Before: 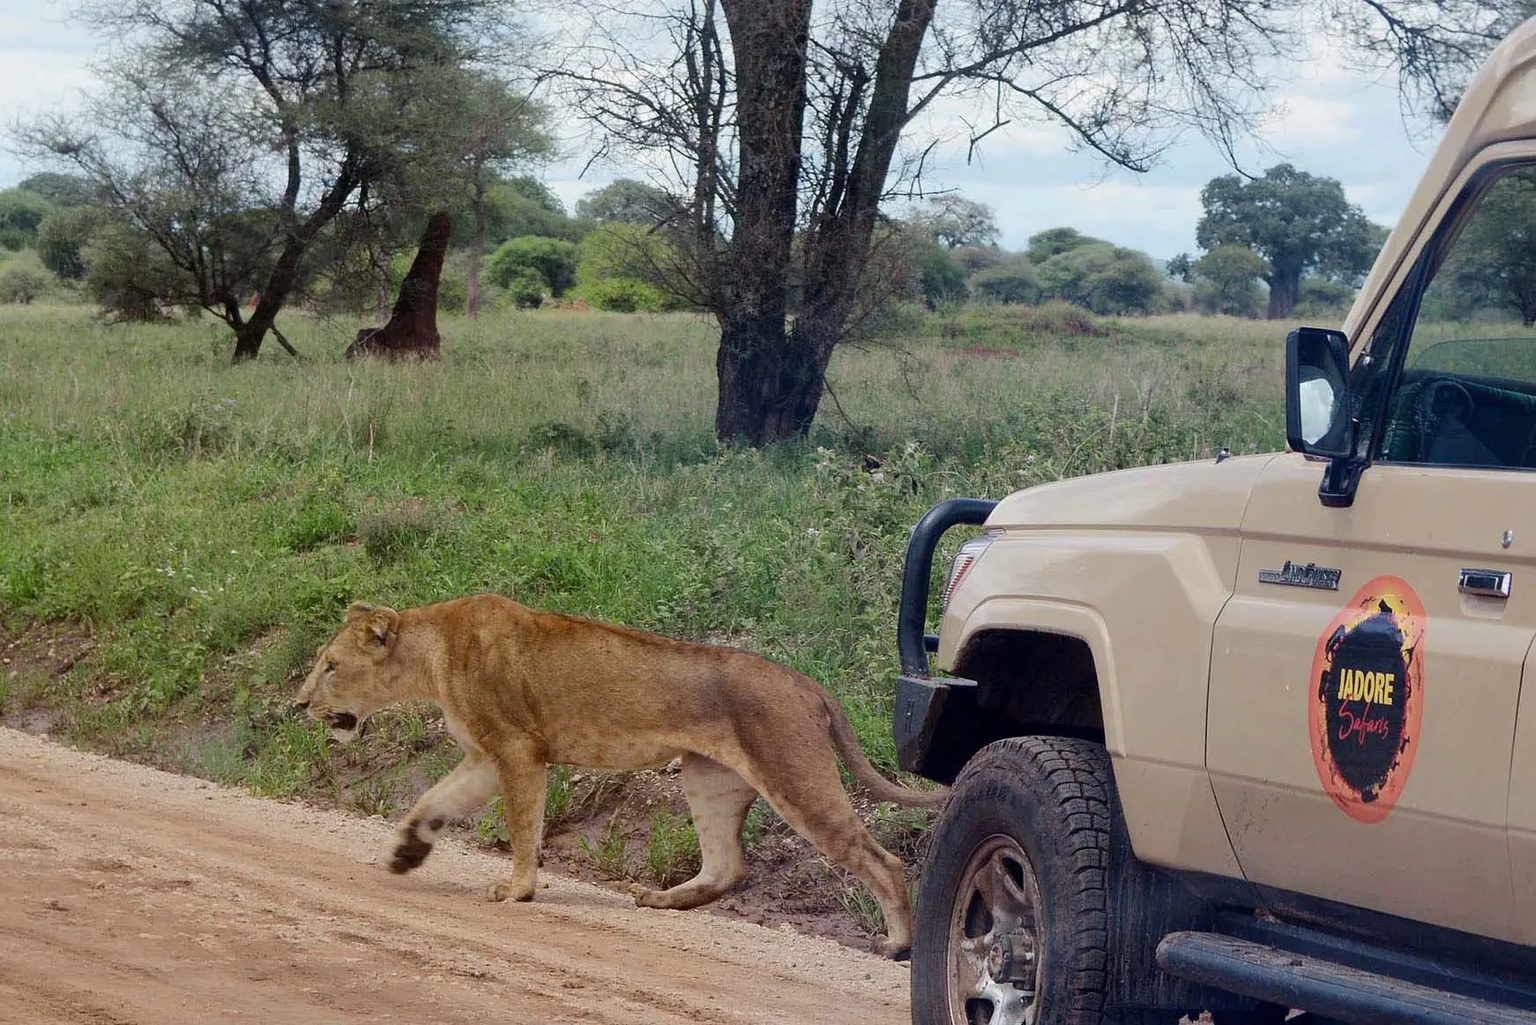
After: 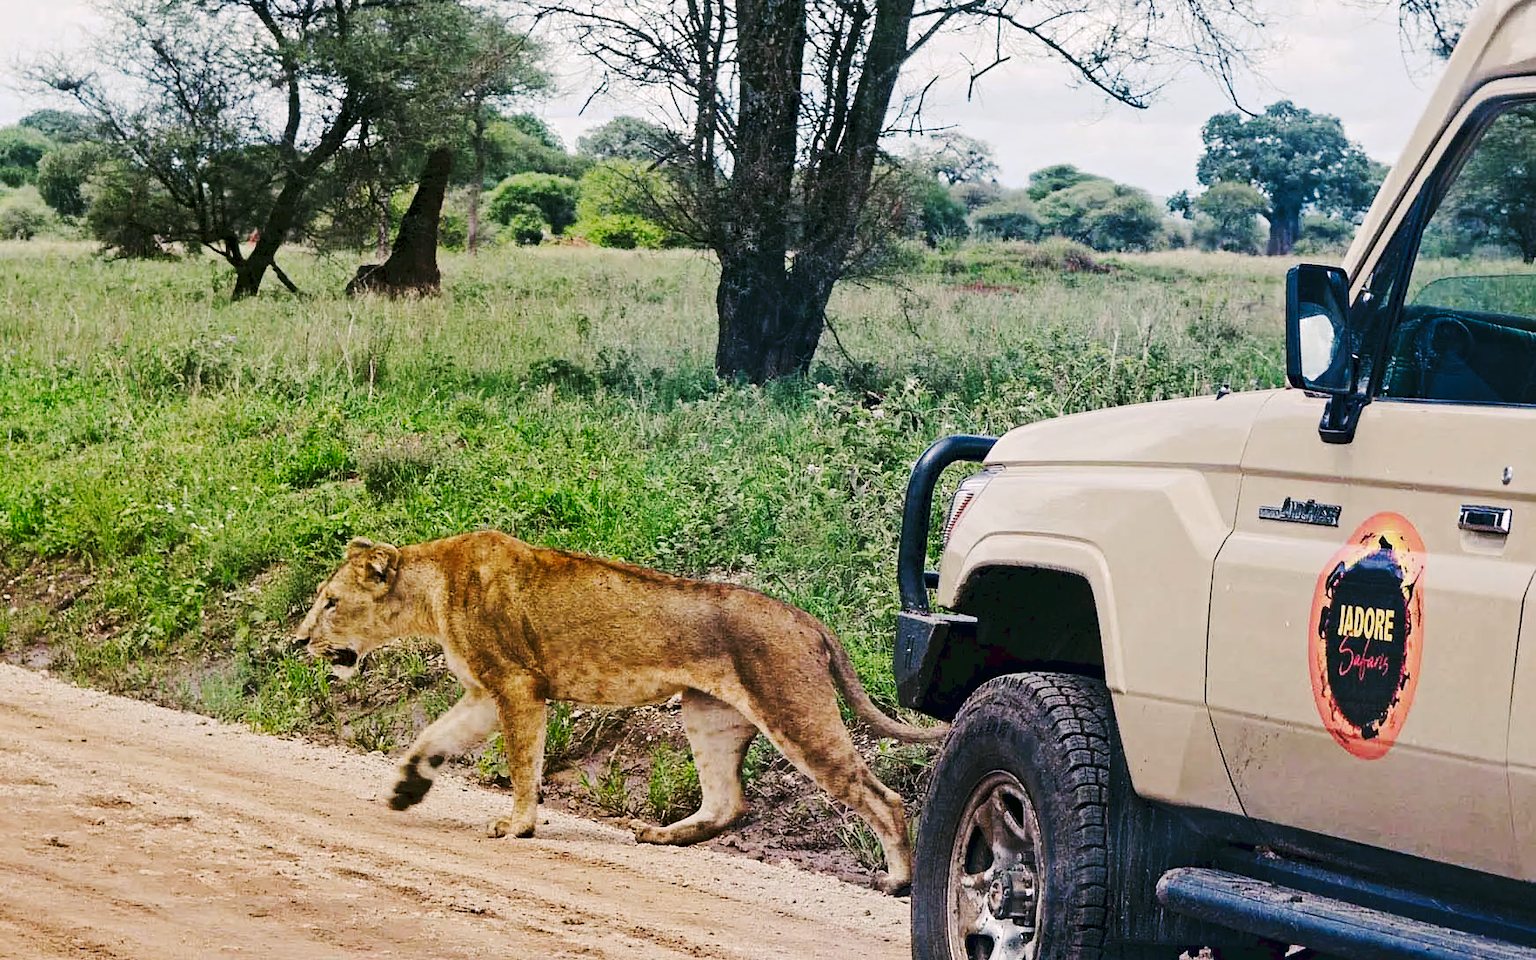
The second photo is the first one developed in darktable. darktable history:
color correction: highlights a* 4.02, highlights b* 4.98, shadows a* -7.55, shadows b* 4.98
white balance: red 0.974, blue 1.044
exposure: exposure -0.05 EV
contrast equalizer: y [[0.5, 0.501, 0.525, 0.597, 0.58, 0.514], [0.5 ×6], [0.5 ×6], [0 ×6], [0 ×6]]
crop and rotate: top 6.25%
tone curve: curves: ch0 [(0, 0) (0.003, 0.061) (0.011, 0.065) (0.025, 0.066) (0.044, 0.077) (0.069, 0.092) (0.1, 0.106) (0.136, 0.125) (0.177, 0.16) (0.224, 0.206) (0.277, 0.272) (0.335, 0.356) (0.399, 0.472) (0.468, 0.59) (0.543, 0.686) (0.623, 0.766) (0.709, 0.832) (0.801, 0.886) (0.898, 0.929) (1, 1)], preserve colors none
